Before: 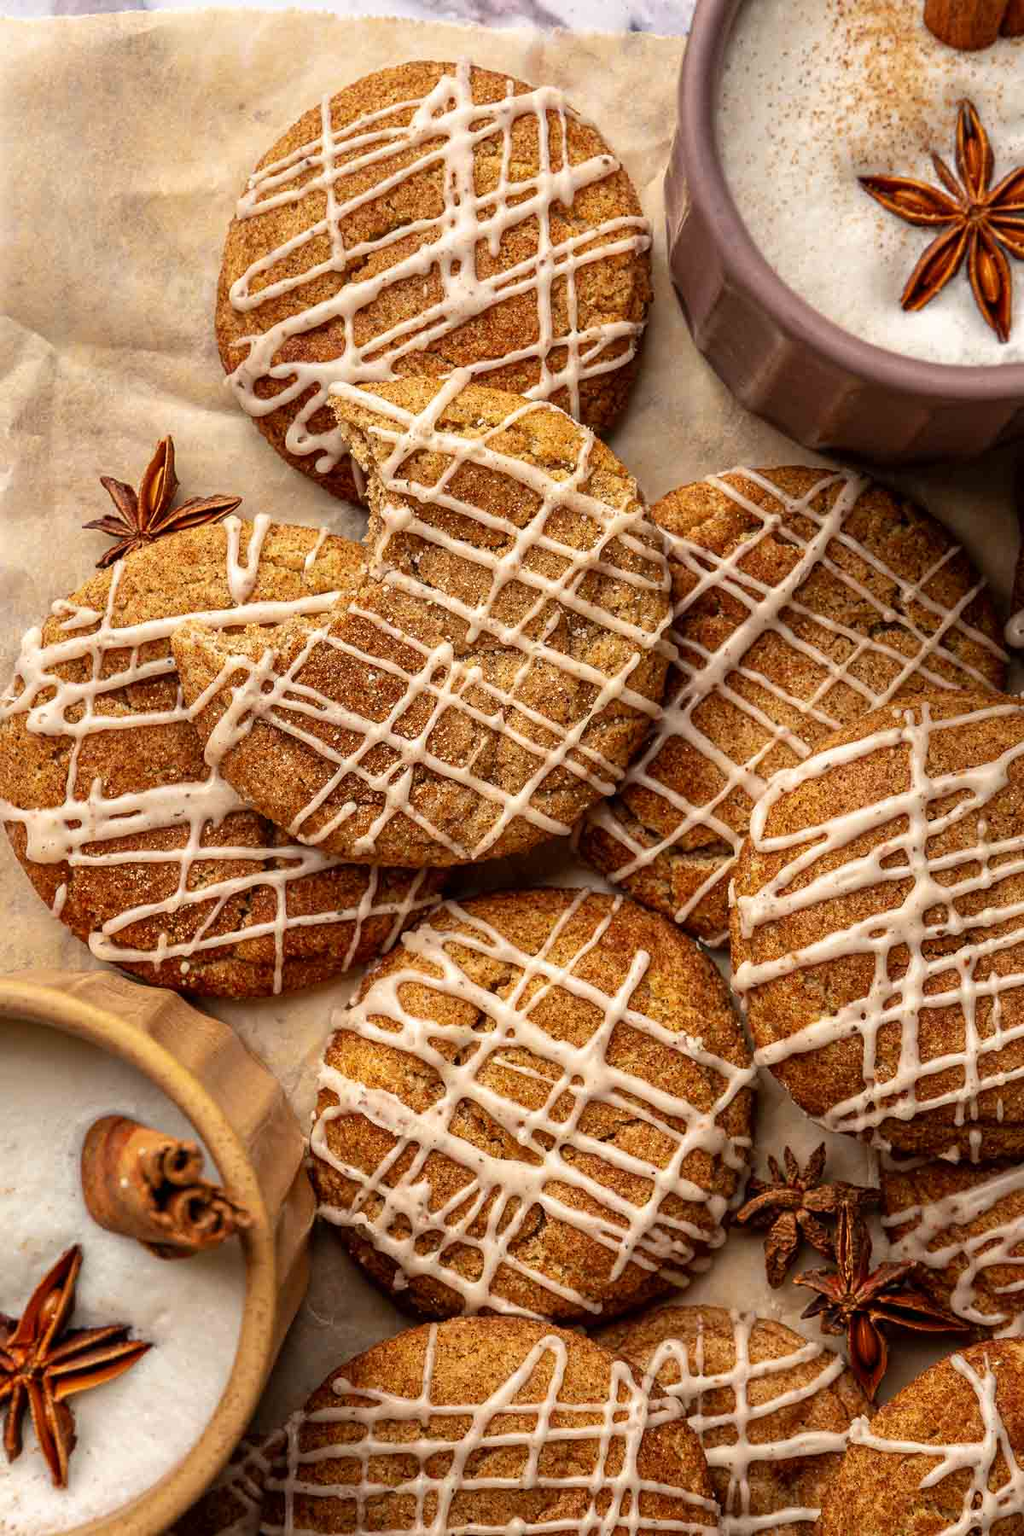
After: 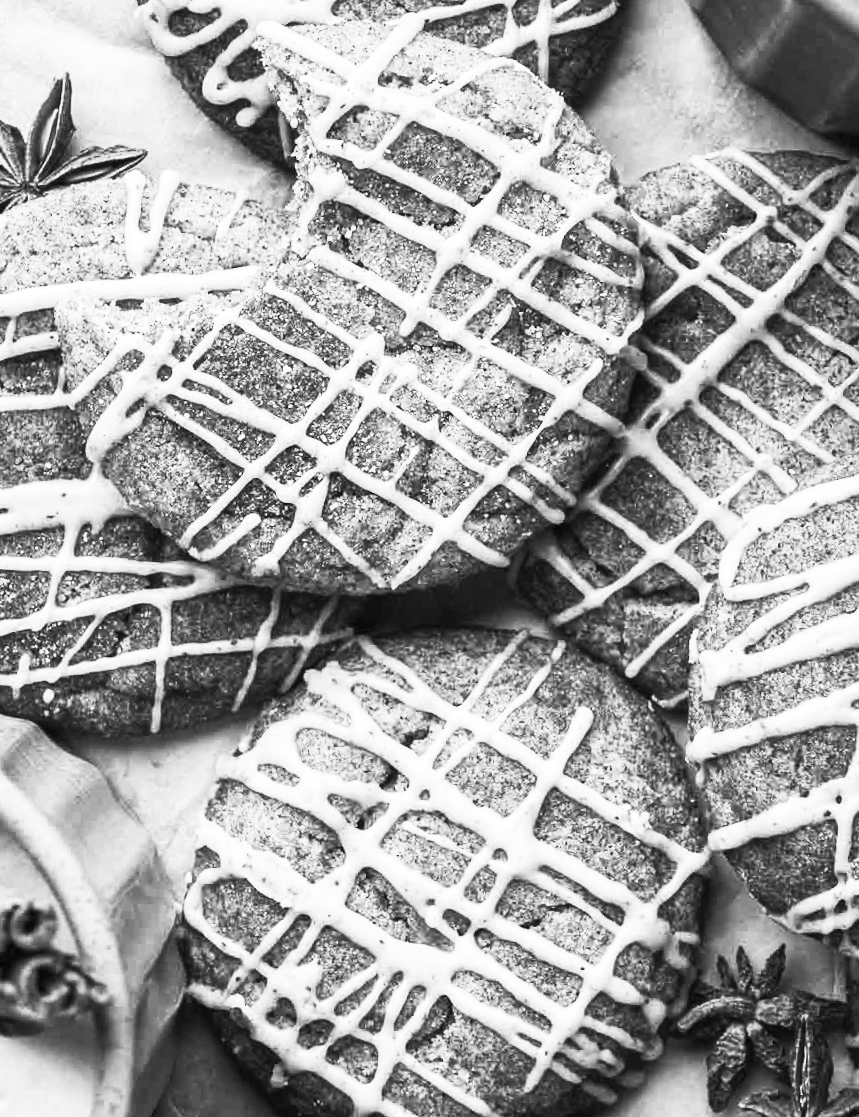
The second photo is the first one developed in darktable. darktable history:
crop and rotate: angle -3.37°, left 9.79%, top 20.73%, right 12.42%, bottom 11.82%
contrast brightness saturation: contrast 0.53, brightness 0.47, saturation -1
